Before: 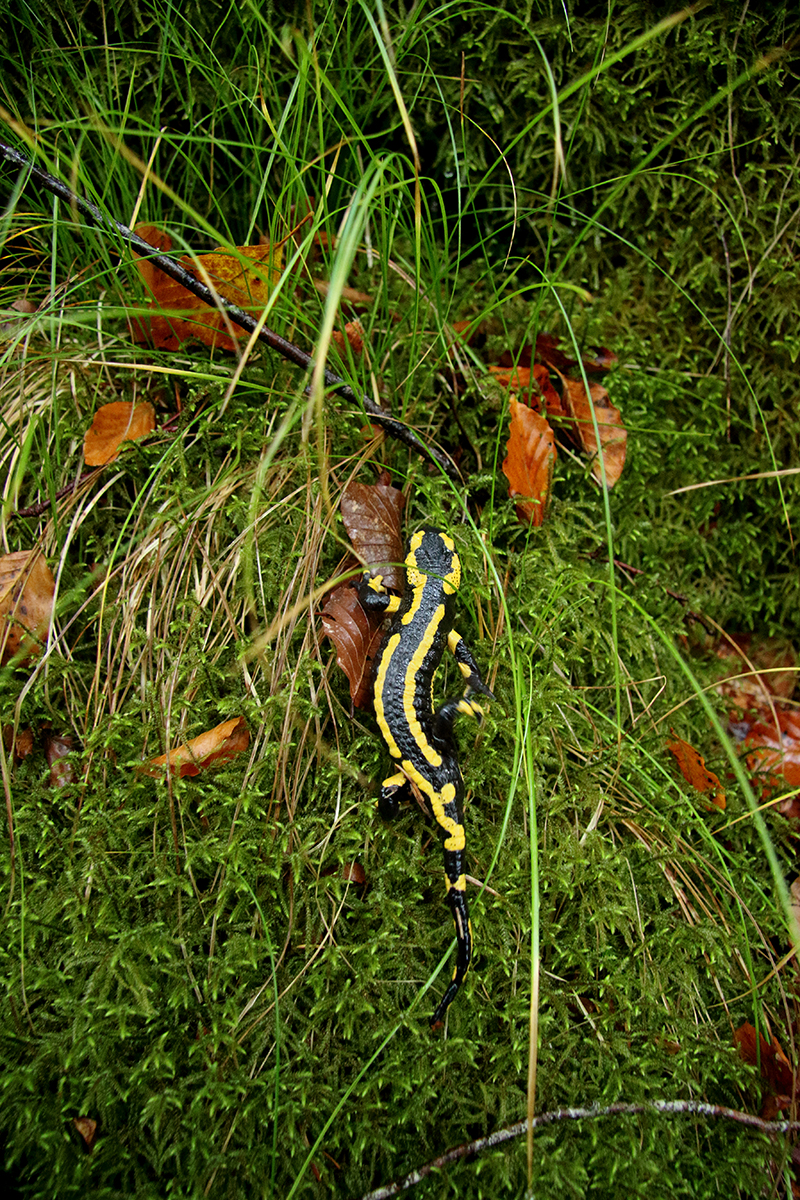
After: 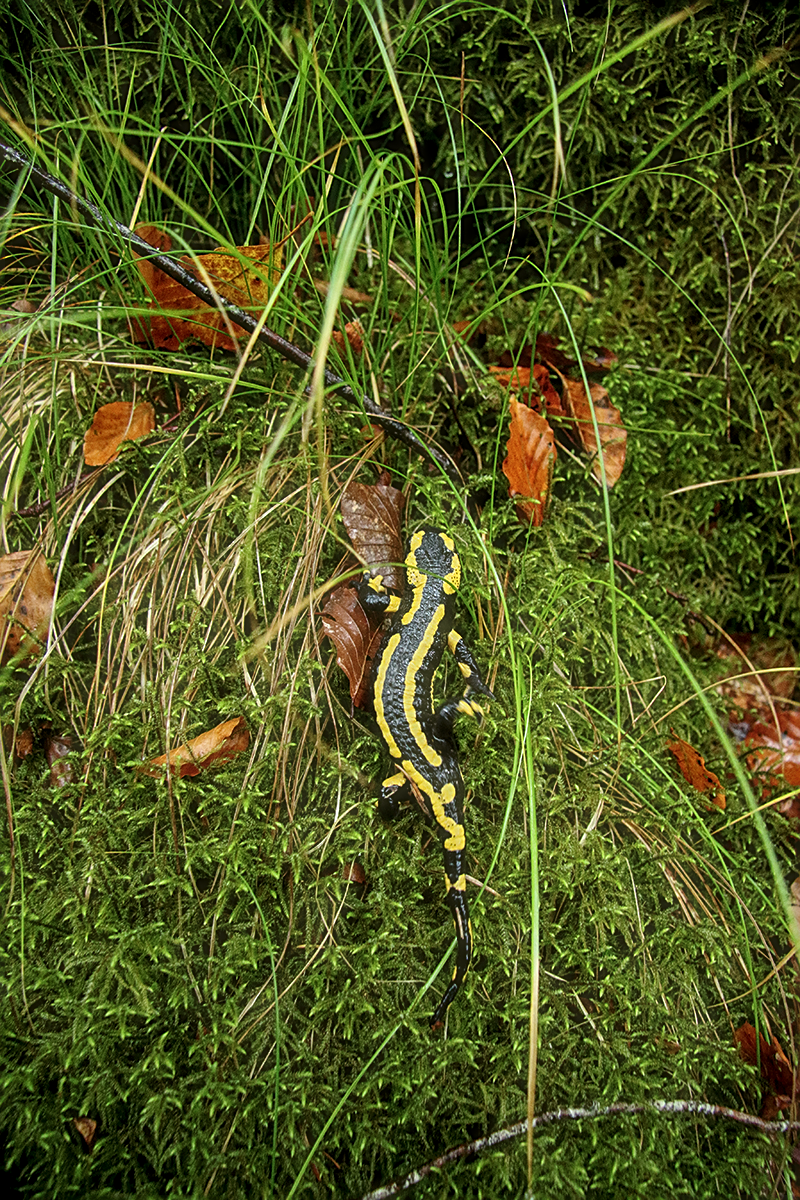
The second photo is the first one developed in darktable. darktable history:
sharpen: on, module defaults
haze removal: strength -0.108, compatibility mode true, adaptive false
tone equalizer: edges refinement/feathering 500, mask exposure compensation -1.57 EV, preserve details no
local contrast: on, module defaults
